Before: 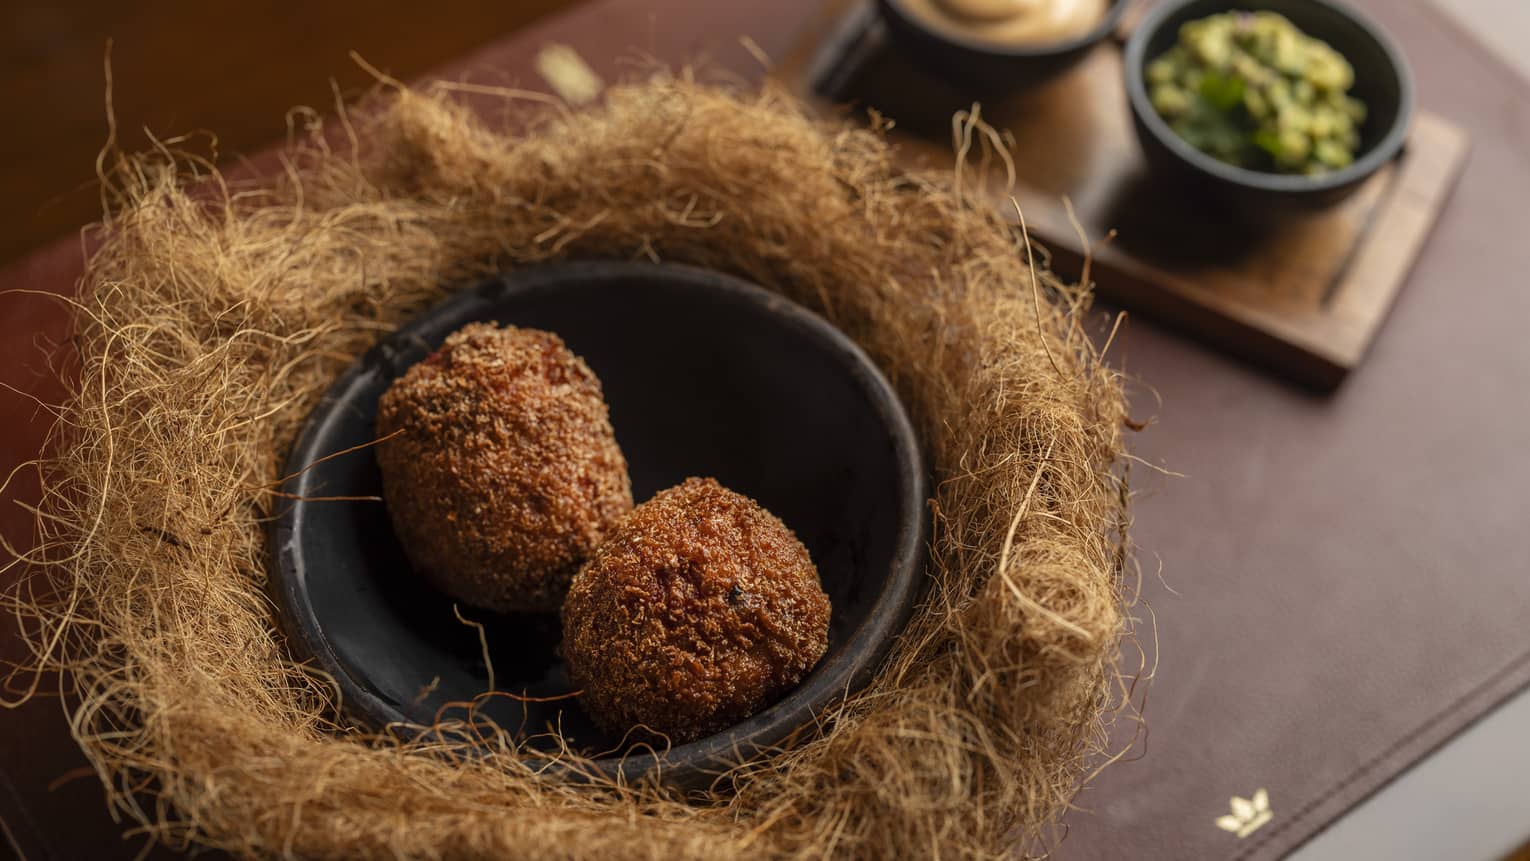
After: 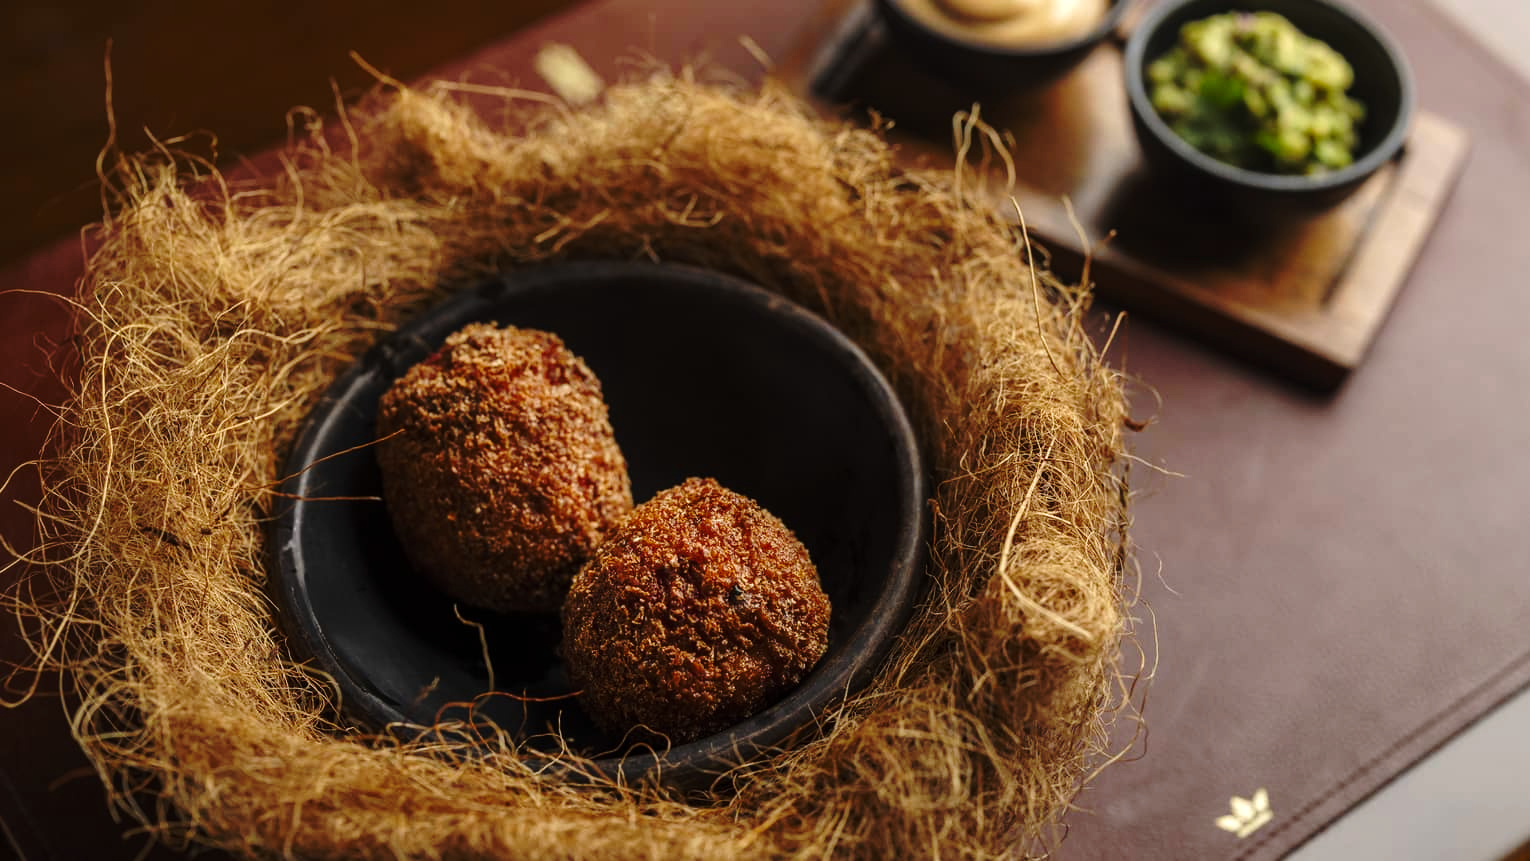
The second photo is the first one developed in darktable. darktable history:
base curve: curves: ch0 [(0, 0) (0.073, 0.04) (0.157, 0.139) (0.492, 0.492) (0.758, 0.758) (1, 1)], preserve colors none
color zones: curves: ch2 [(0, 0.5) (0.143, 0.5) (0.286, 0.416) (0.429, 0.5) (0.571, 0.5) (0.714, 0.5) (0.857, 0.5) (1, 0.5)], mix -123.6%
exposure: exposure 0.298 EV, compensate highlight preservation false
